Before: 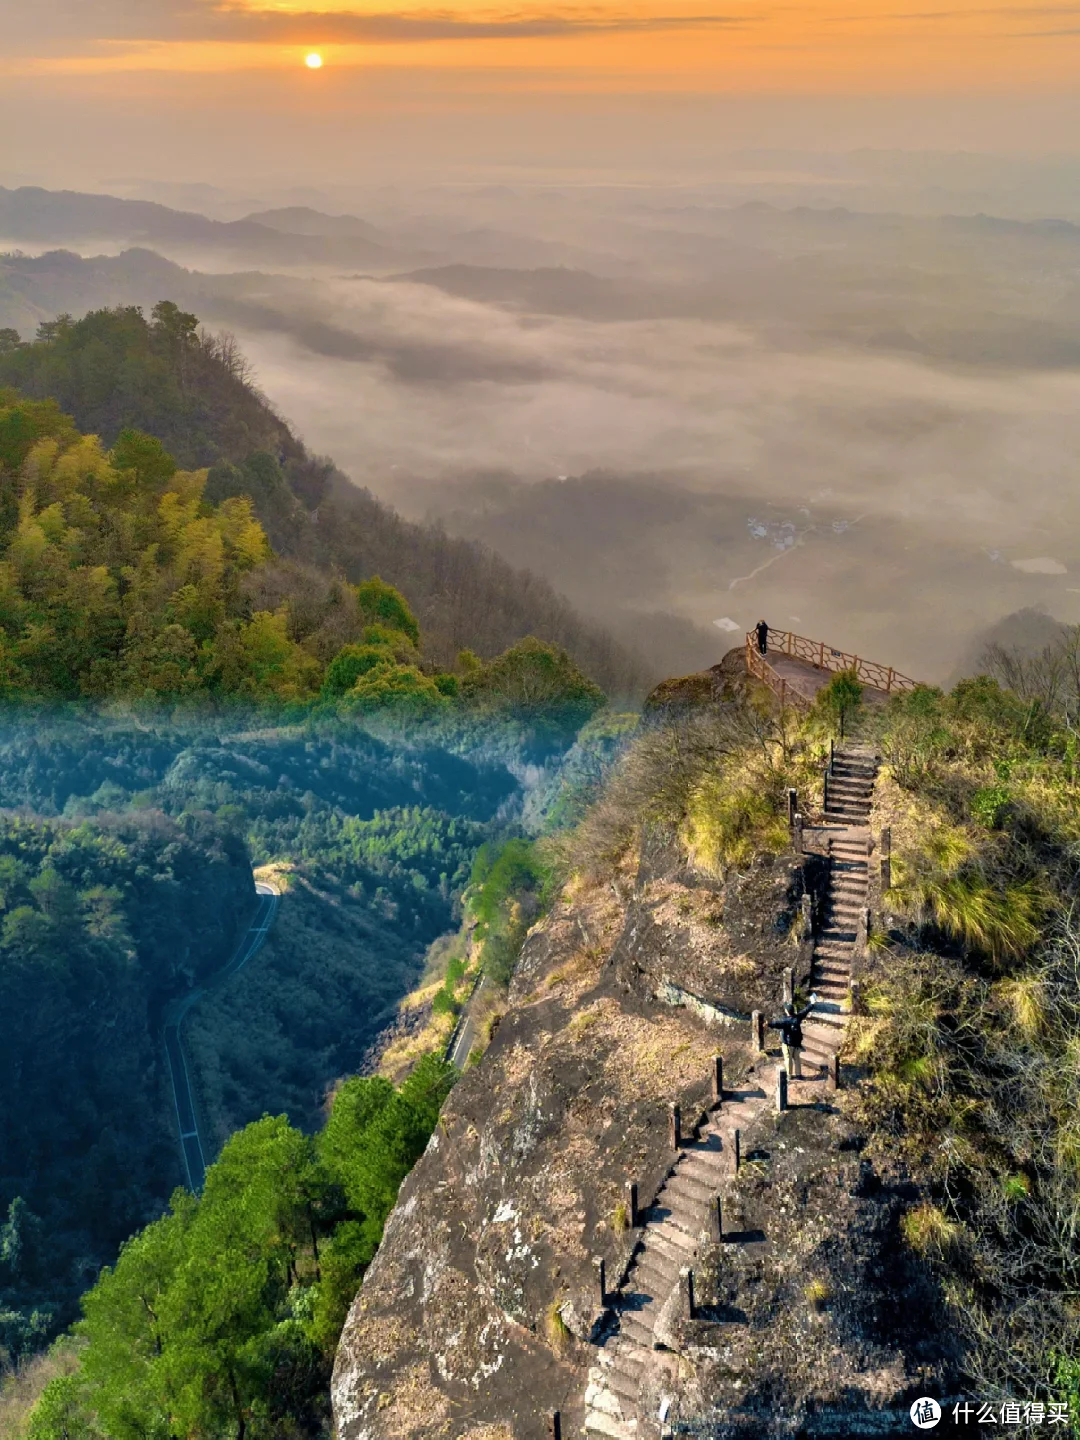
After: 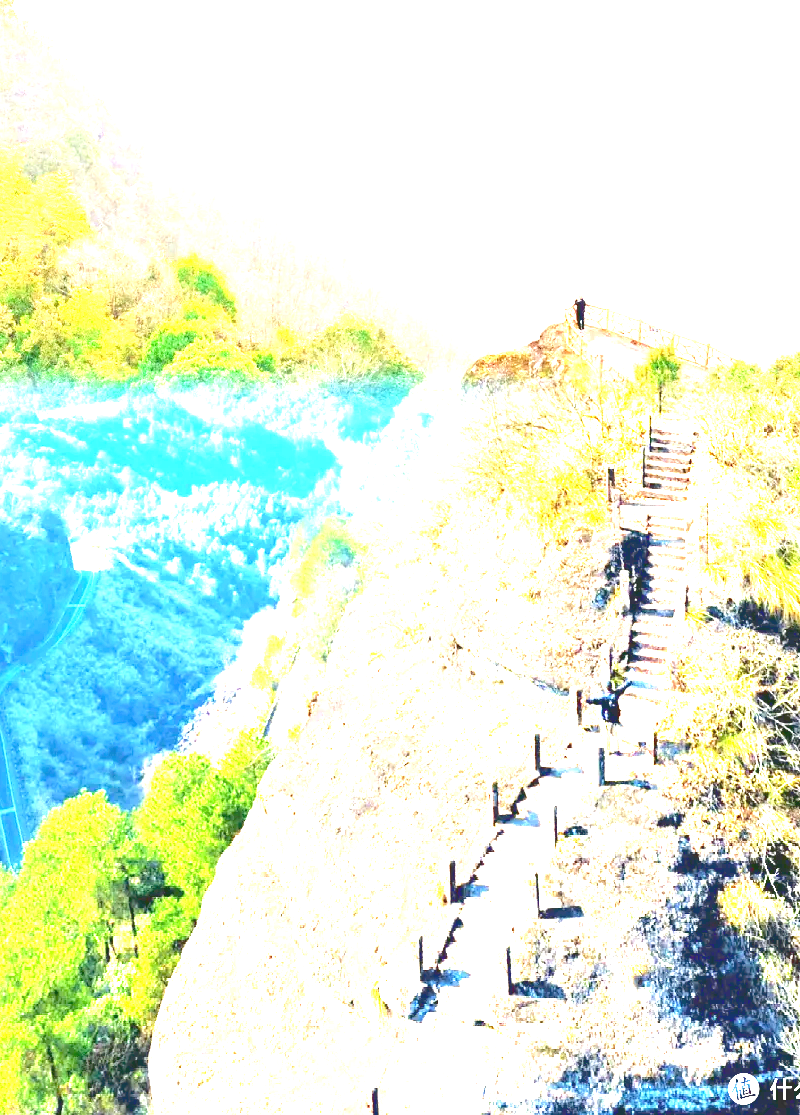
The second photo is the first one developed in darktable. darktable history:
crop: left 16.866%, top 22.537%, right 9.033%
base curve: curves: ch0 [(0, 0.024) (0.055, 0.065) (0.121, 0.166) (0.236, 0.319) (0.693, 0.726) (1, 1)]
exposure: black level correction 0, exposure 3.998 EV, compensate highlight preservation false
